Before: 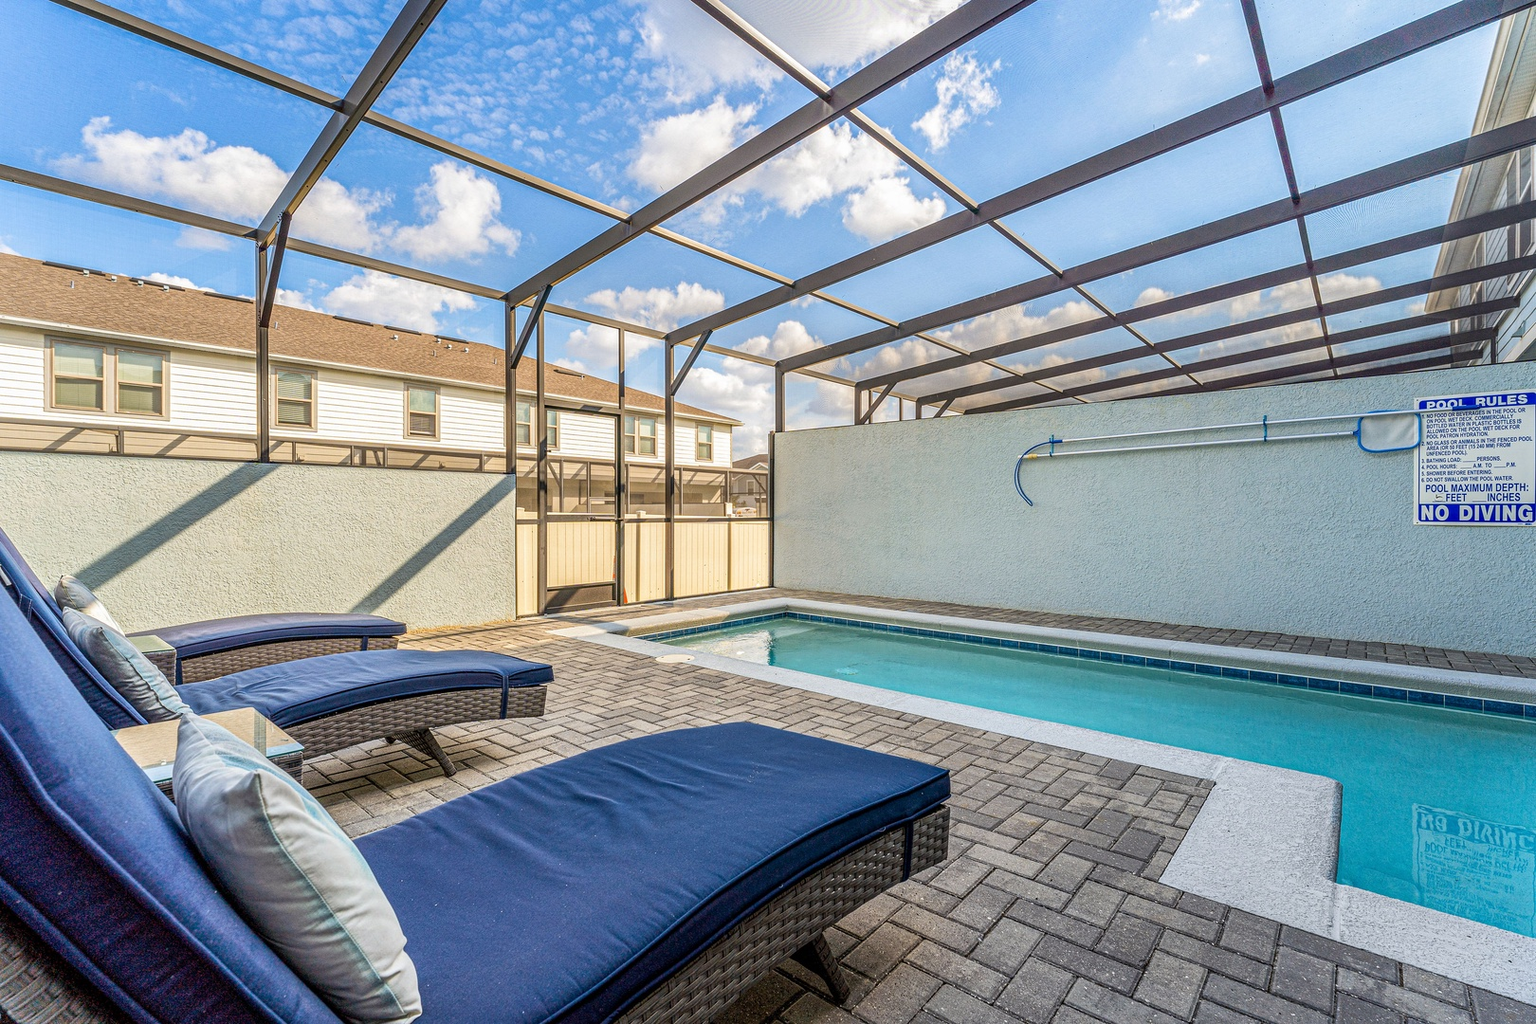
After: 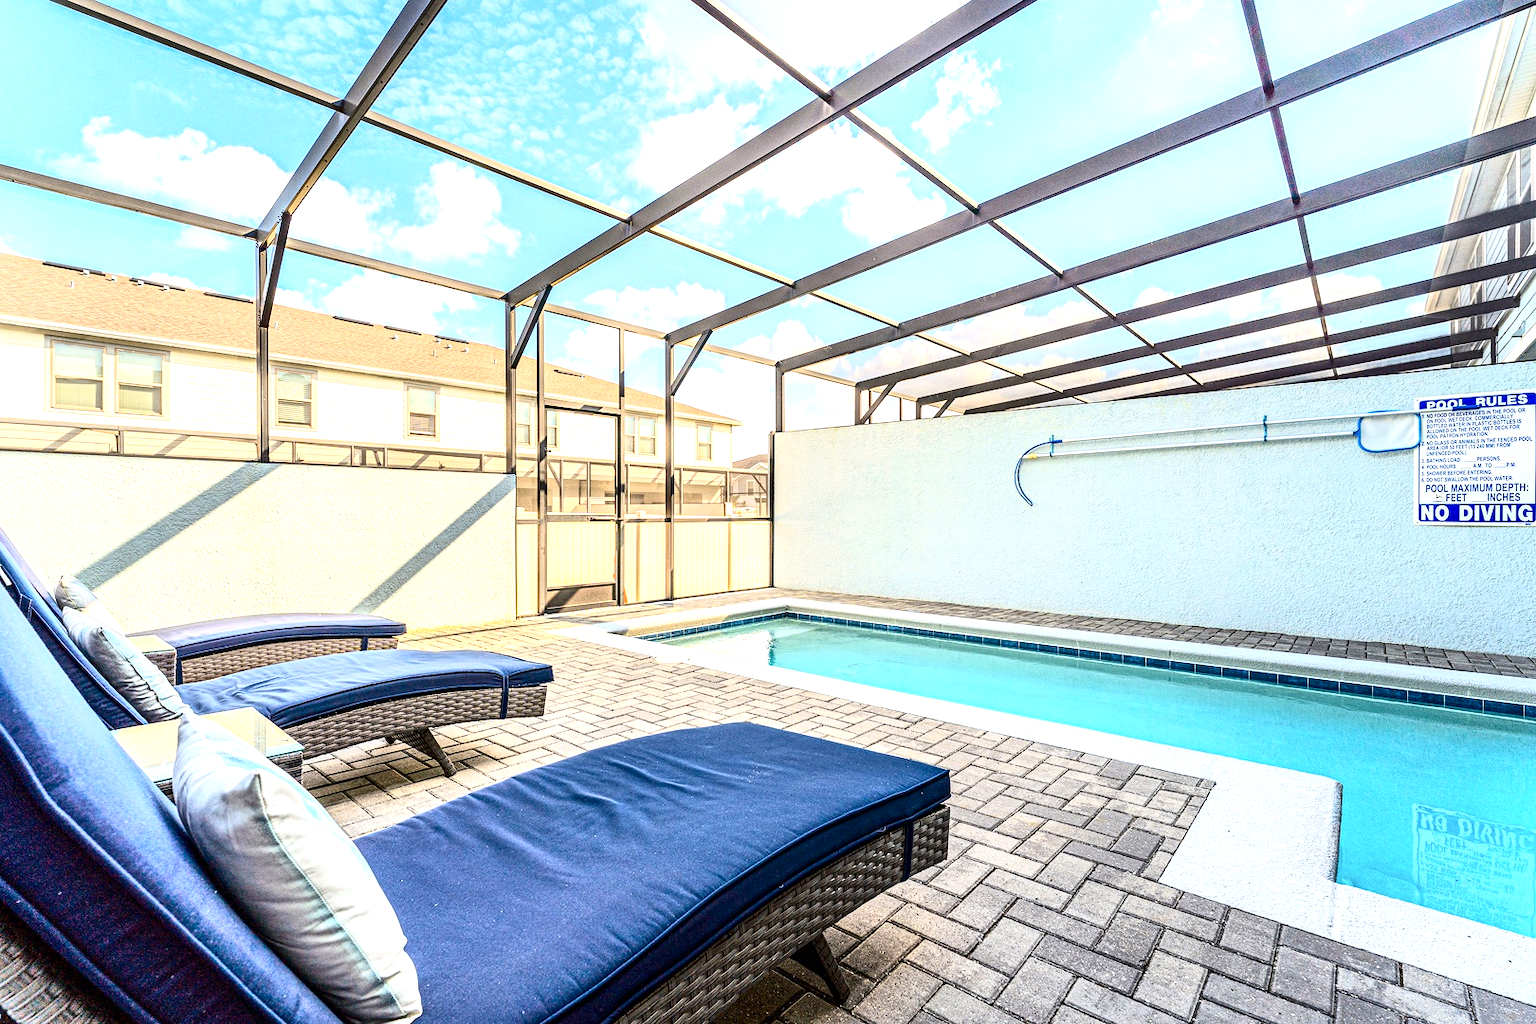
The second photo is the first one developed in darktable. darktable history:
contrast brightness saturation: contrast 0.295
exposure: black level correction 0, exposure 1.019 EV, compensate exposure bias true, compensate highlight preservation false
